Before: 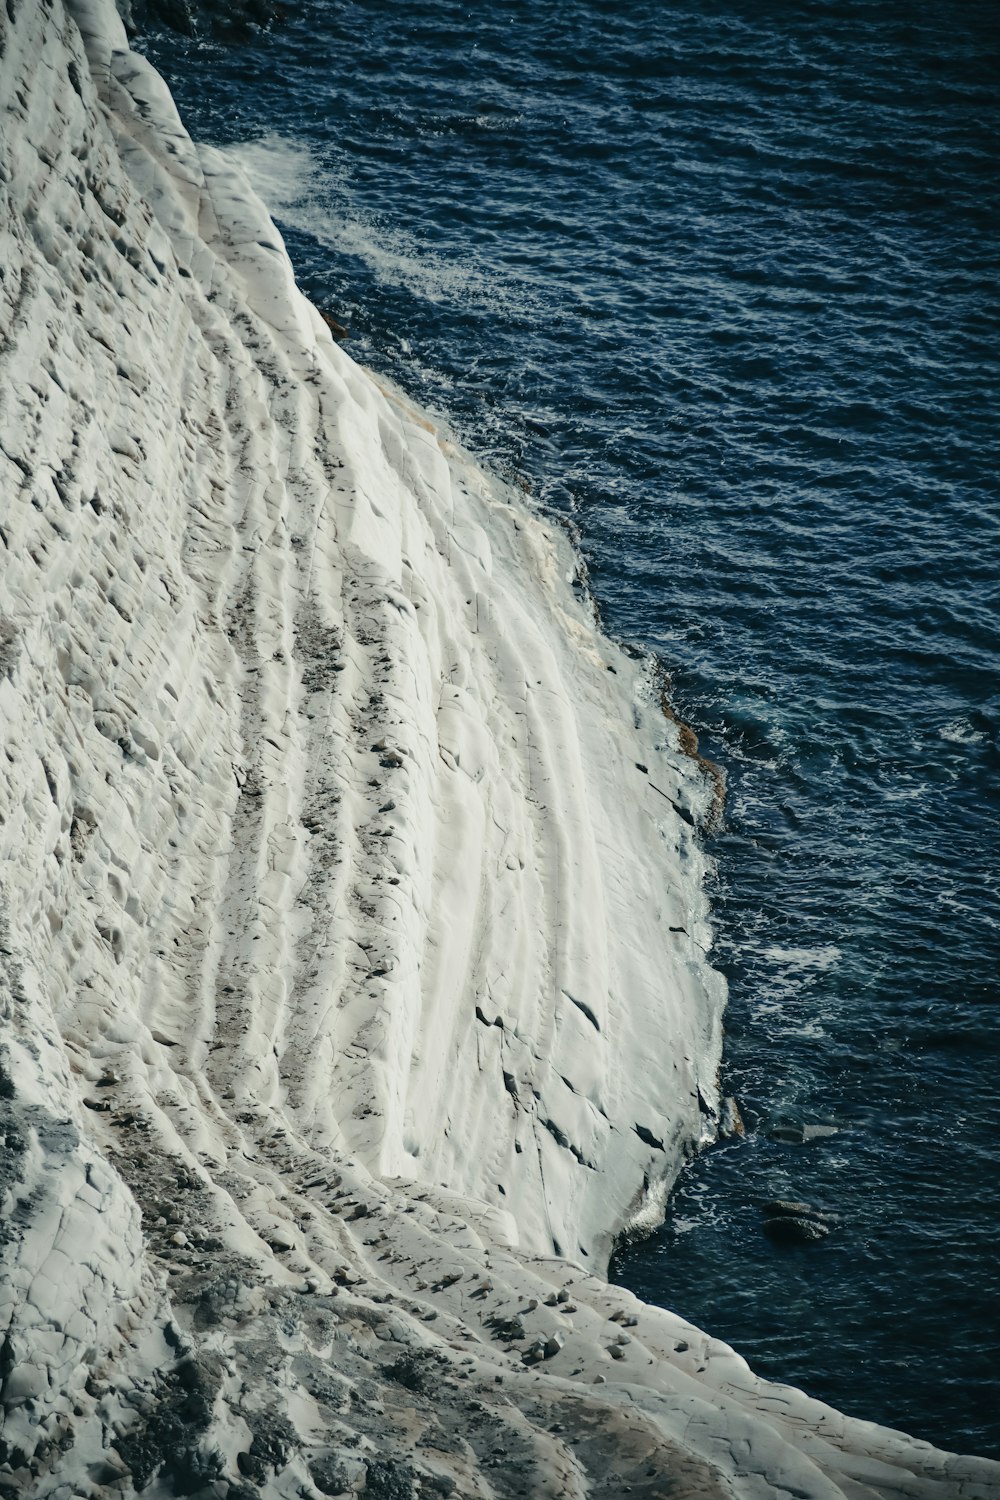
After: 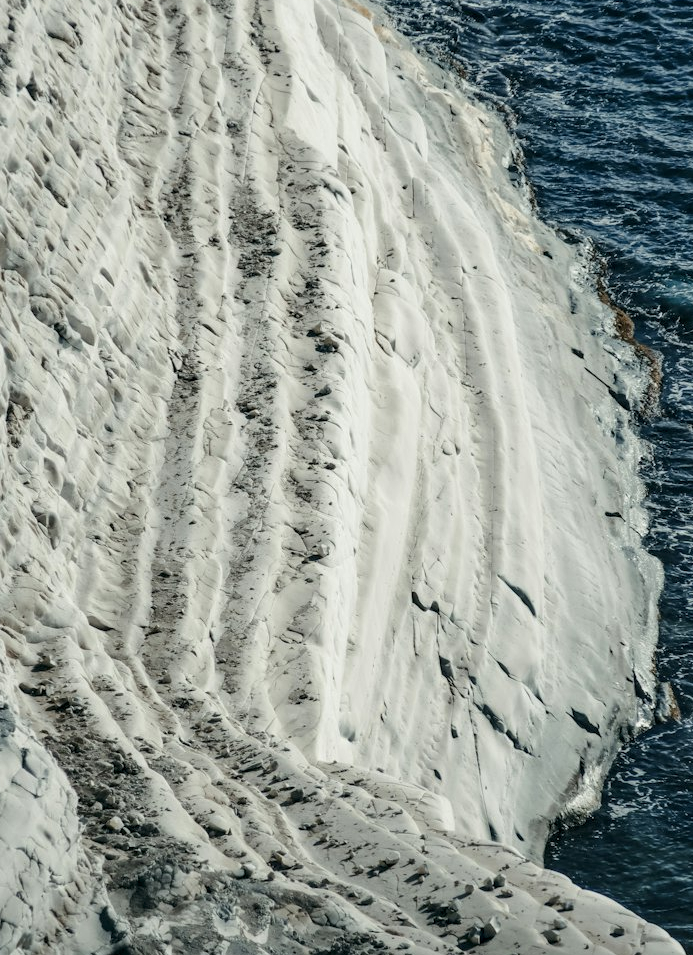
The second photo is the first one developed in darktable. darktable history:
local contrast: detail 130%
crop: left 6.488%, top 27.668%, right 24.183%, bottom 8.656%
